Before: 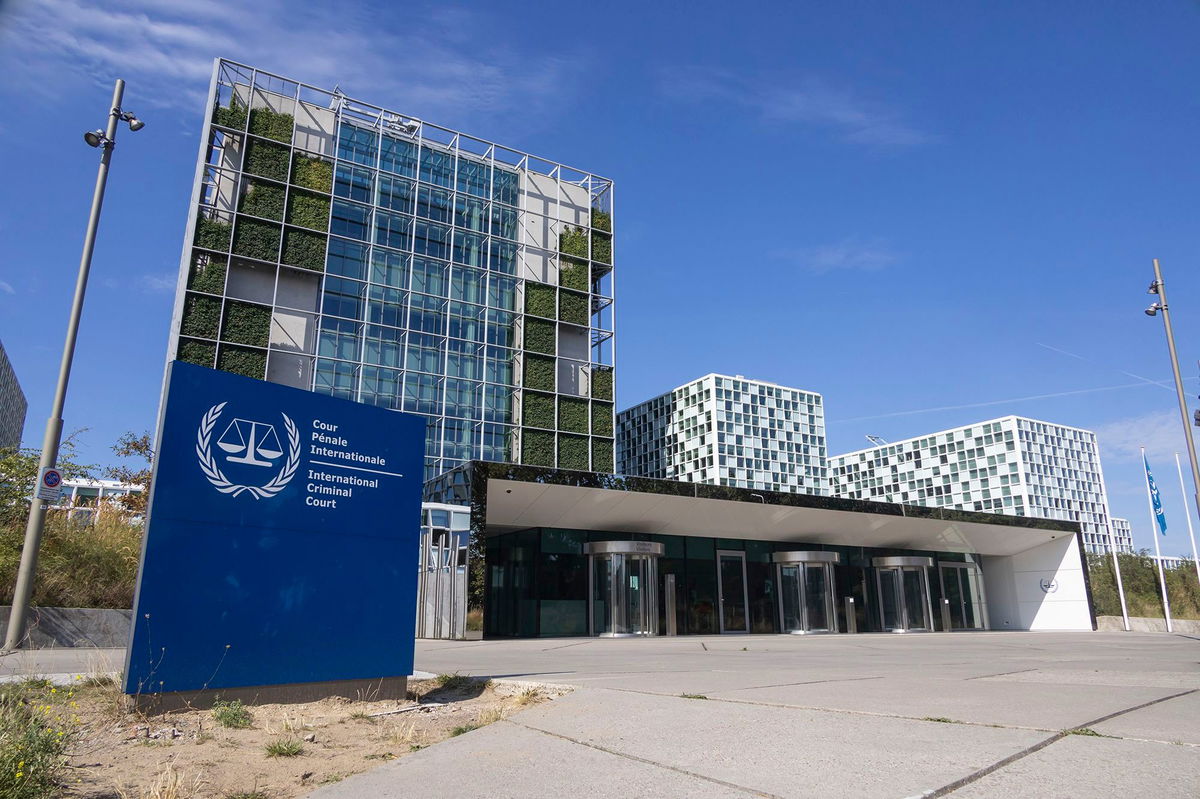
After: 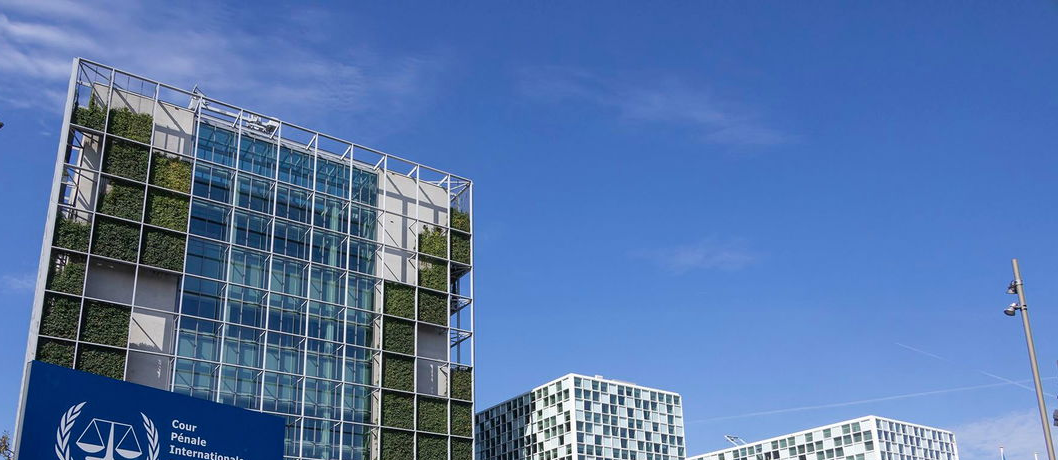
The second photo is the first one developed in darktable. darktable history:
crop and rotate: left 11.78%, bottom 42.383%
